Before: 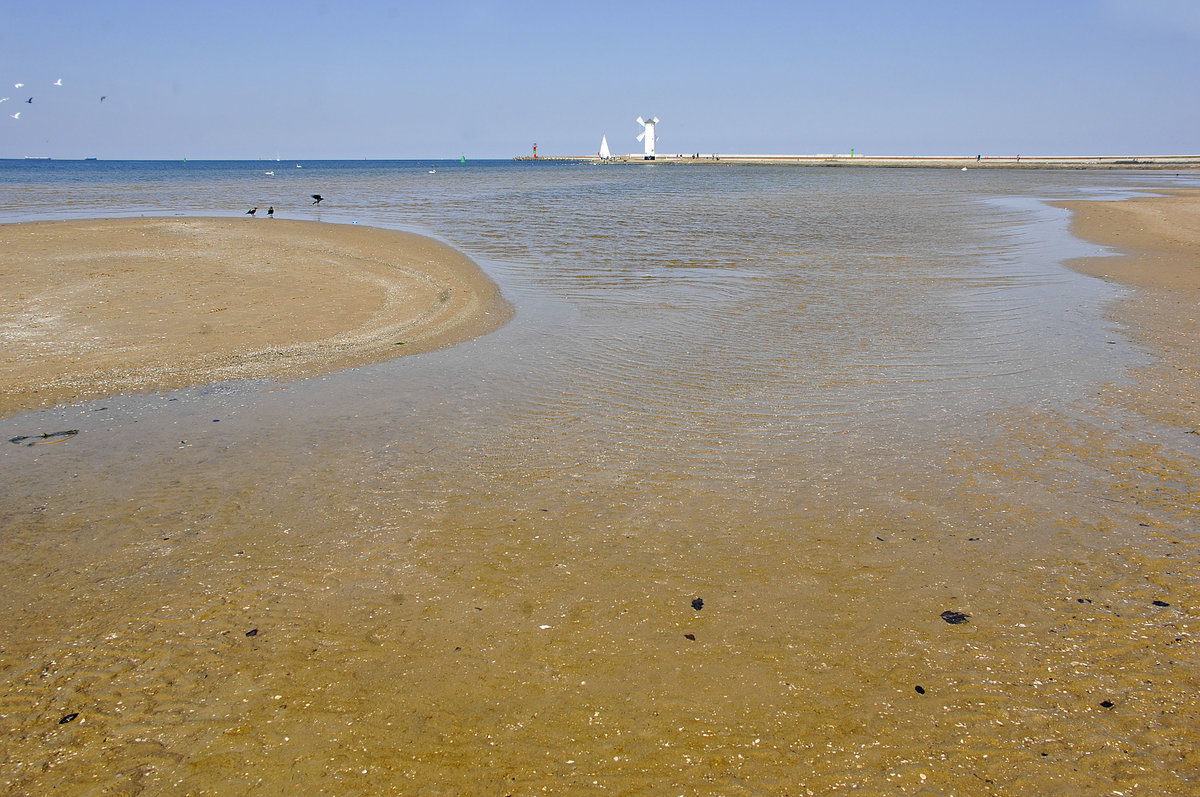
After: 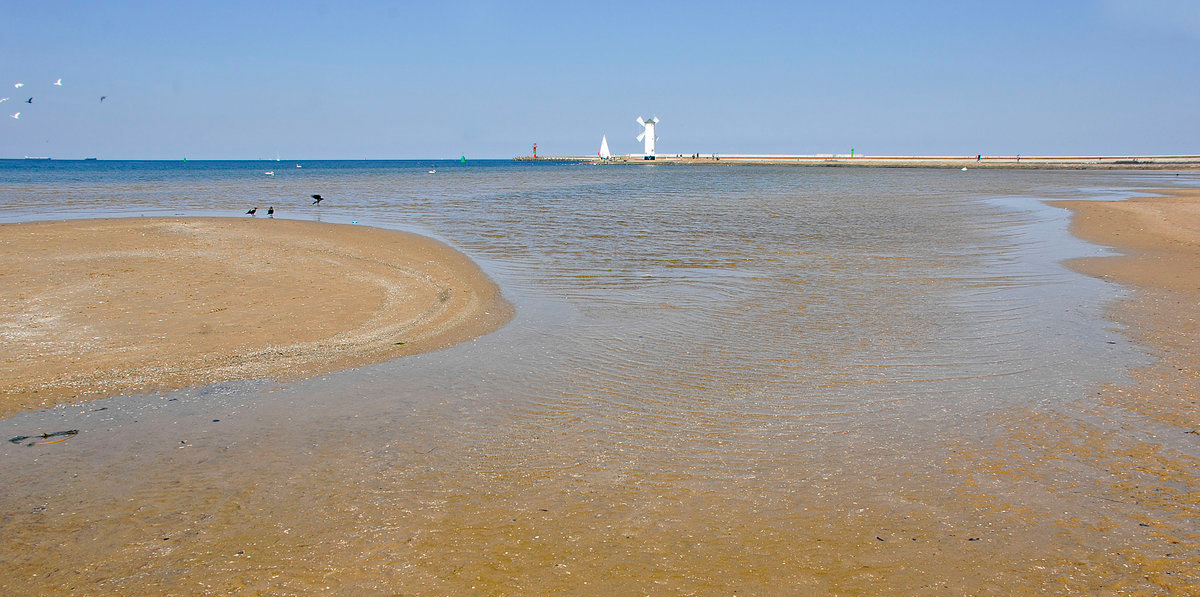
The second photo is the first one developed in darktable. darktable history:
crop: bottom 24.988%
rotate and perspective: crop left 0, crop top 0
